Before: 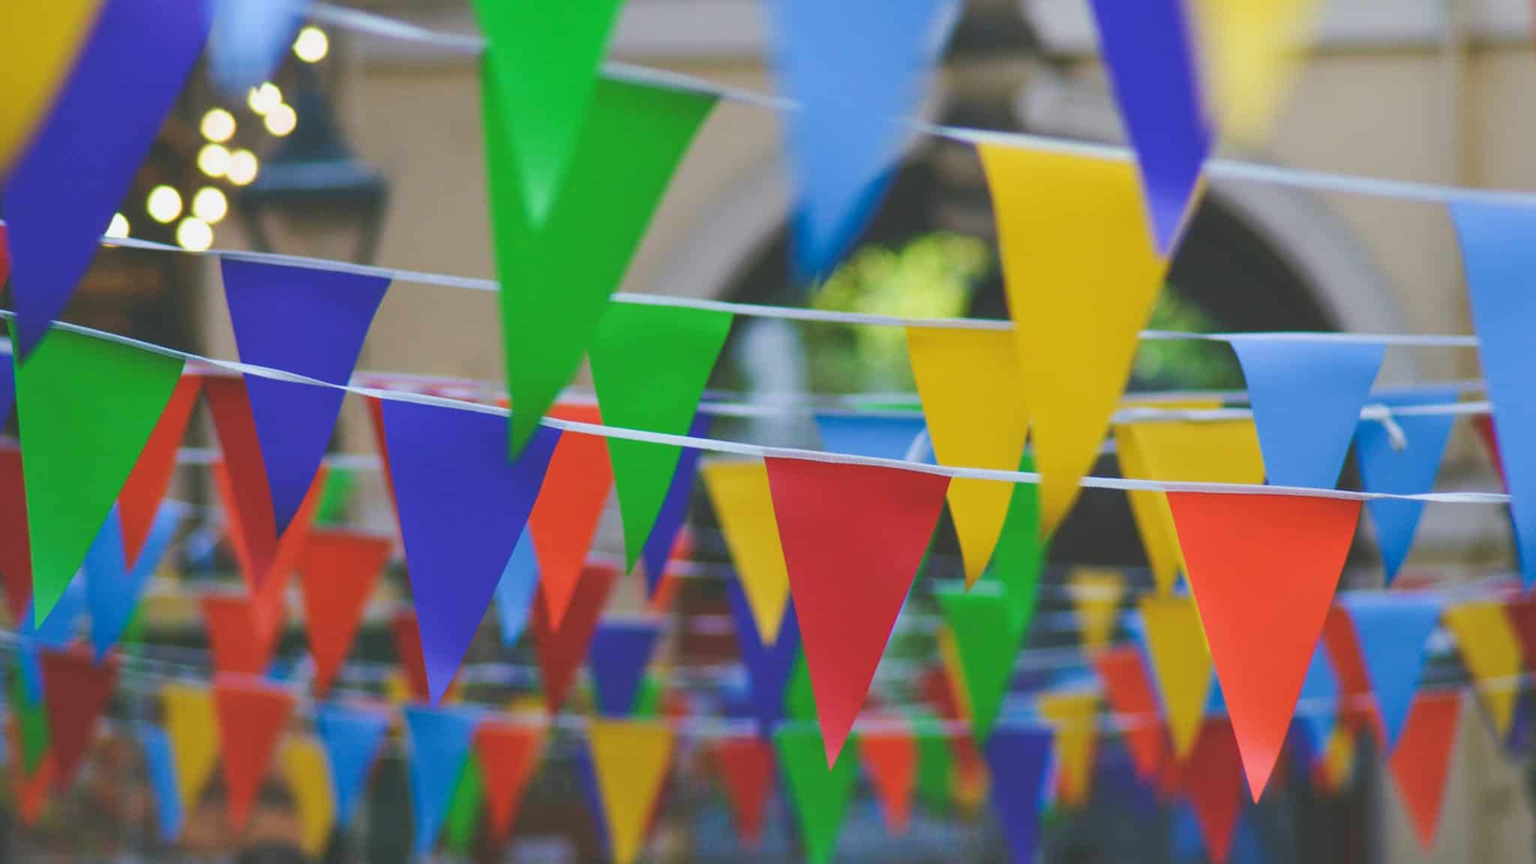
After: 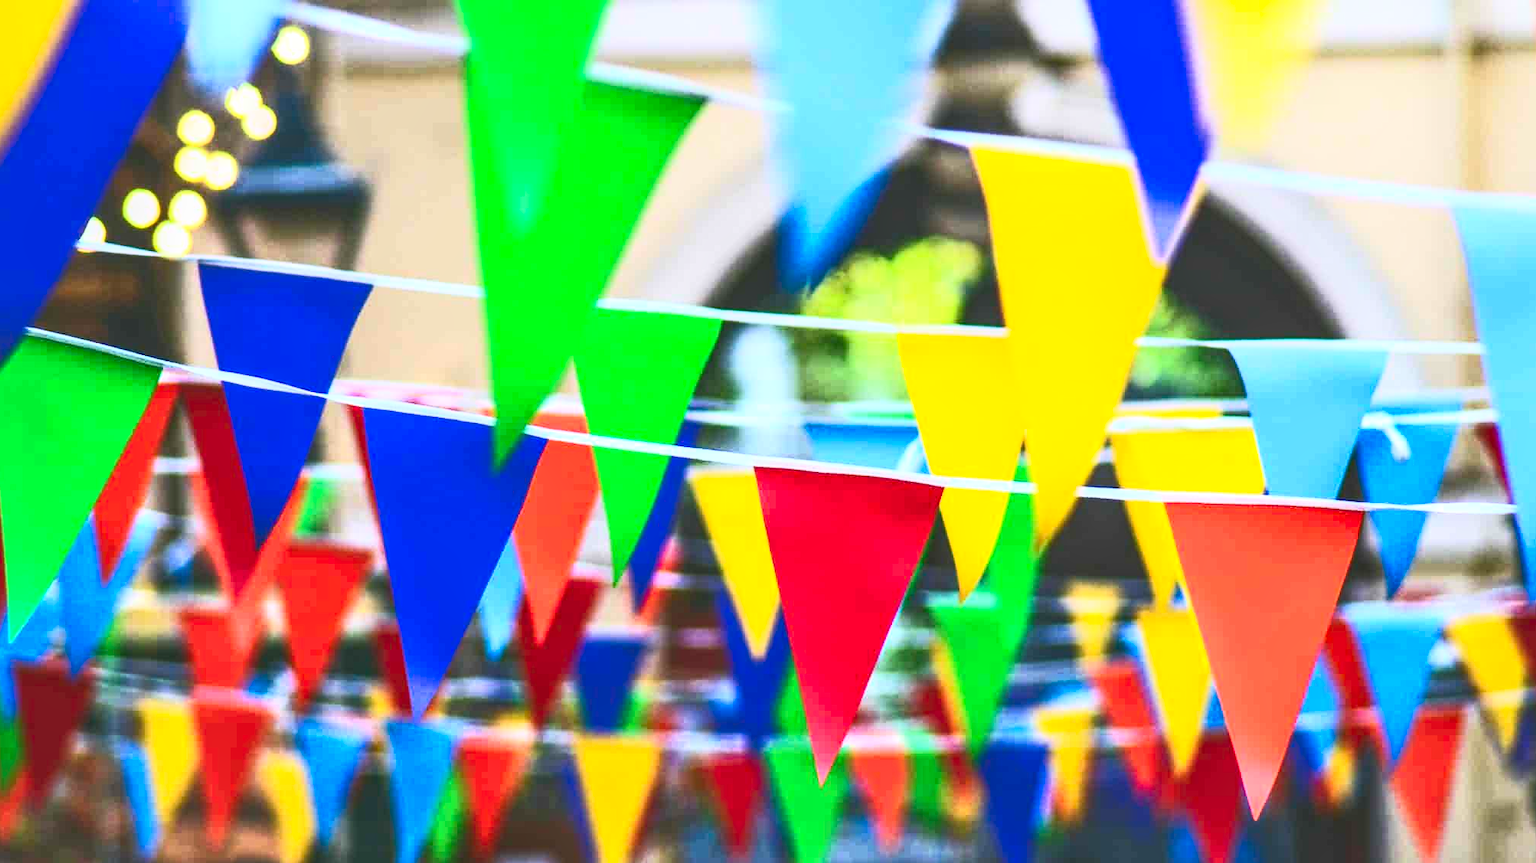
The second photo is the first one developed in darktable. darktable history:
local contrast: detail 130%
crop: left 1.743%, right 0.268%, bottom 2.011%
contrast brightness saturation: contrast 0.83, brightness 0.59, saturation 0.59
